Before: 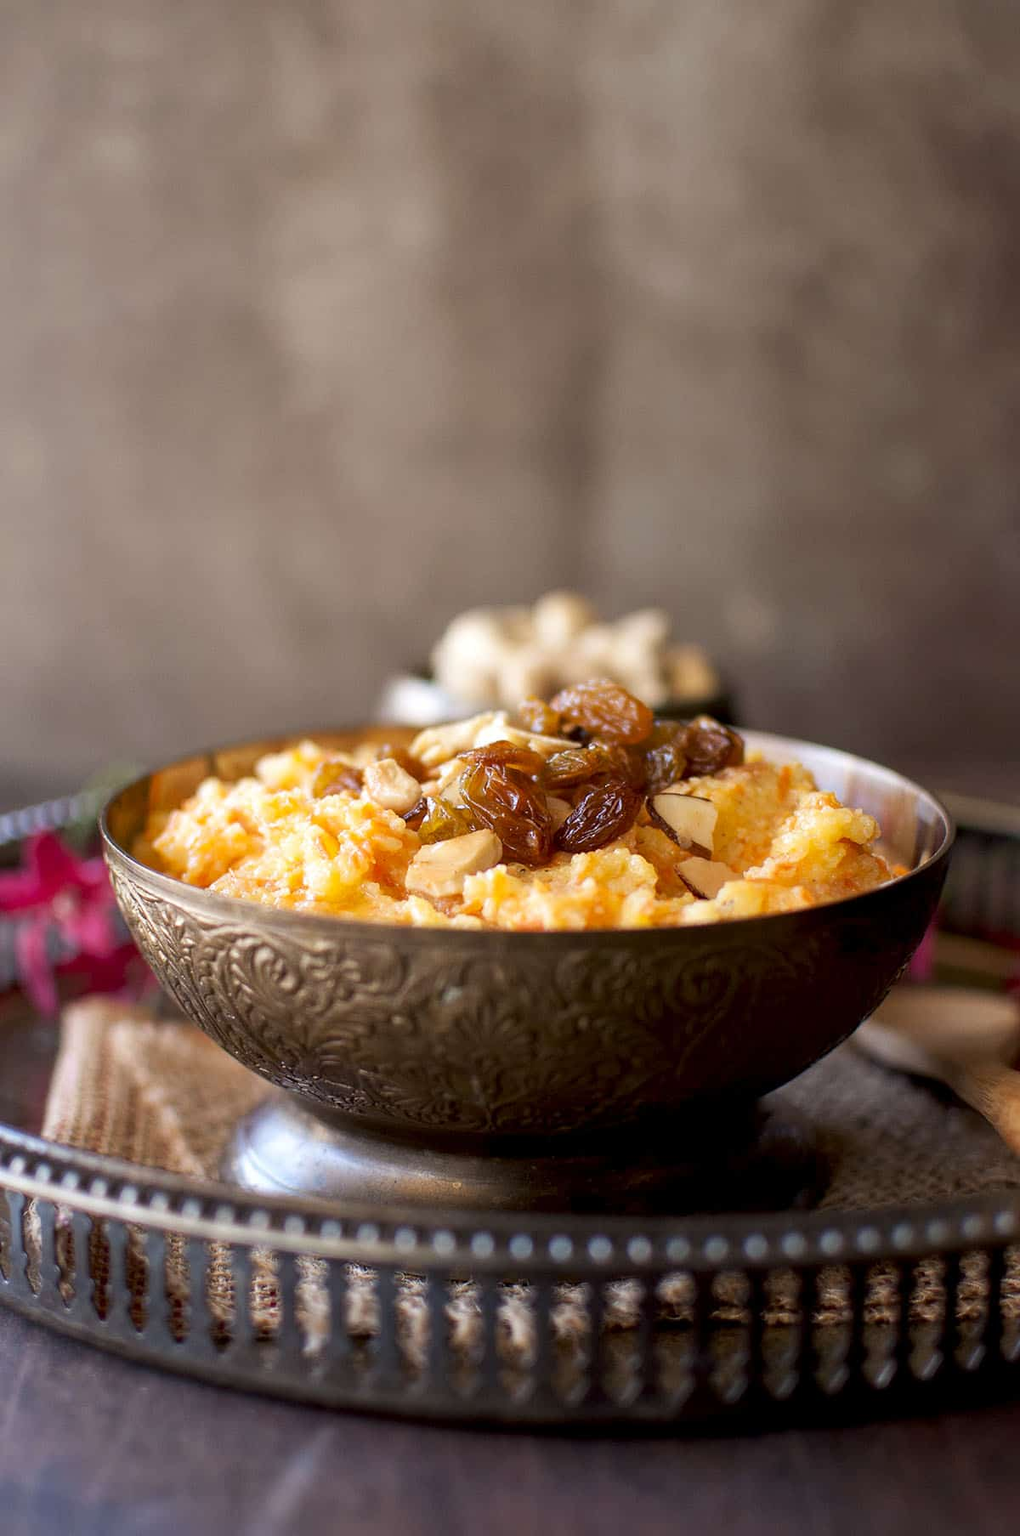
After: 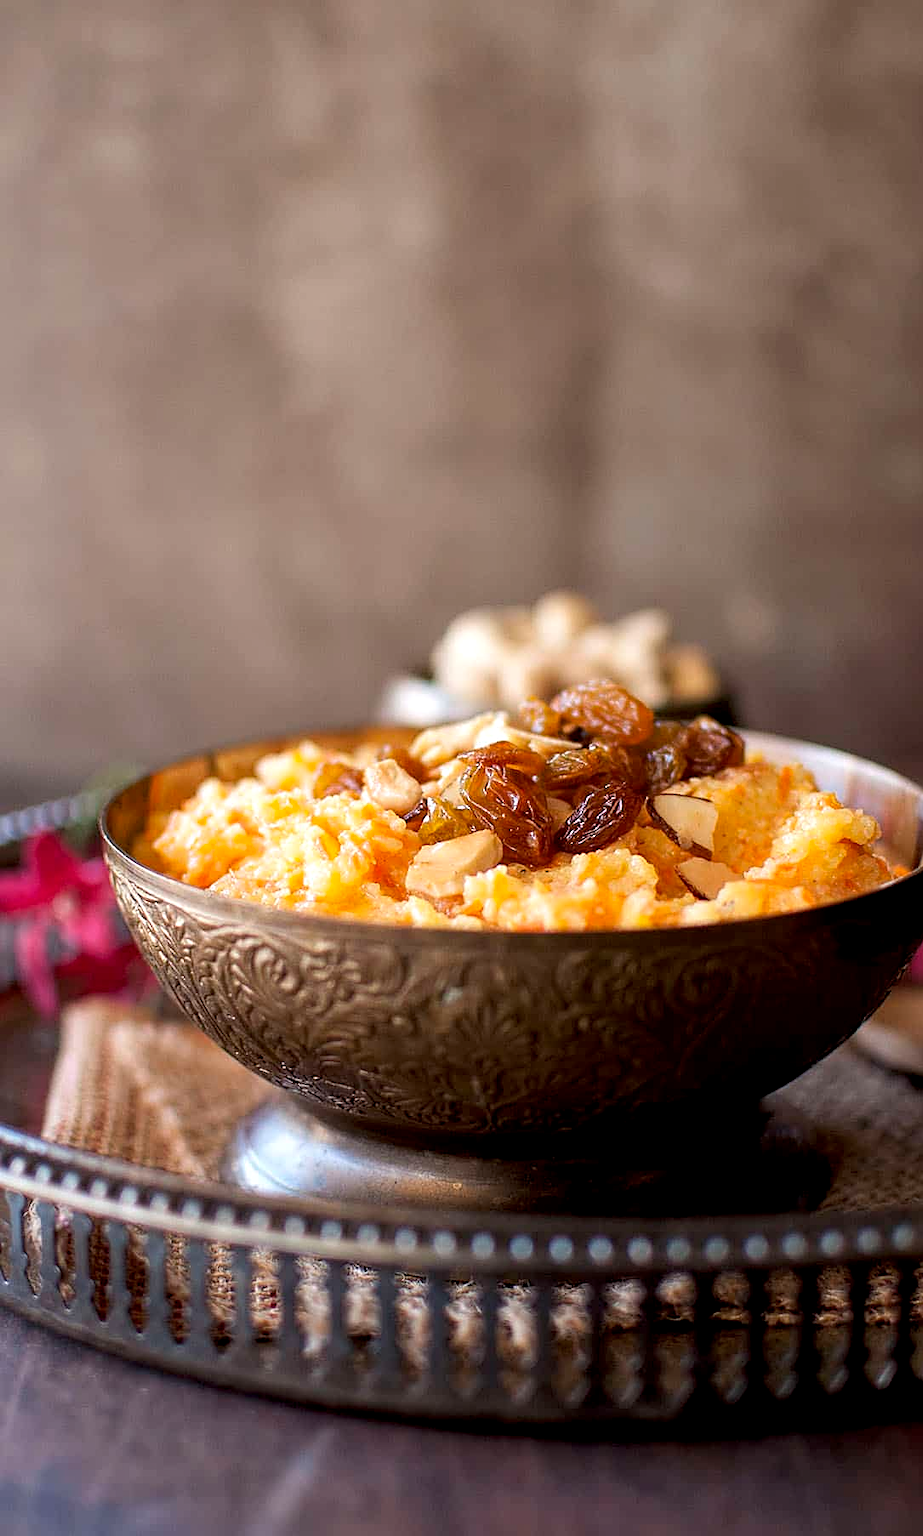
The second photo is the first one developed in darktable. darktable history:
local contrast: highlights 100%, shadows 99%, detail 120%, midtone range 0.2
crop: right 9.494%, bottom 0.015%
sharpen: on, module defaults
